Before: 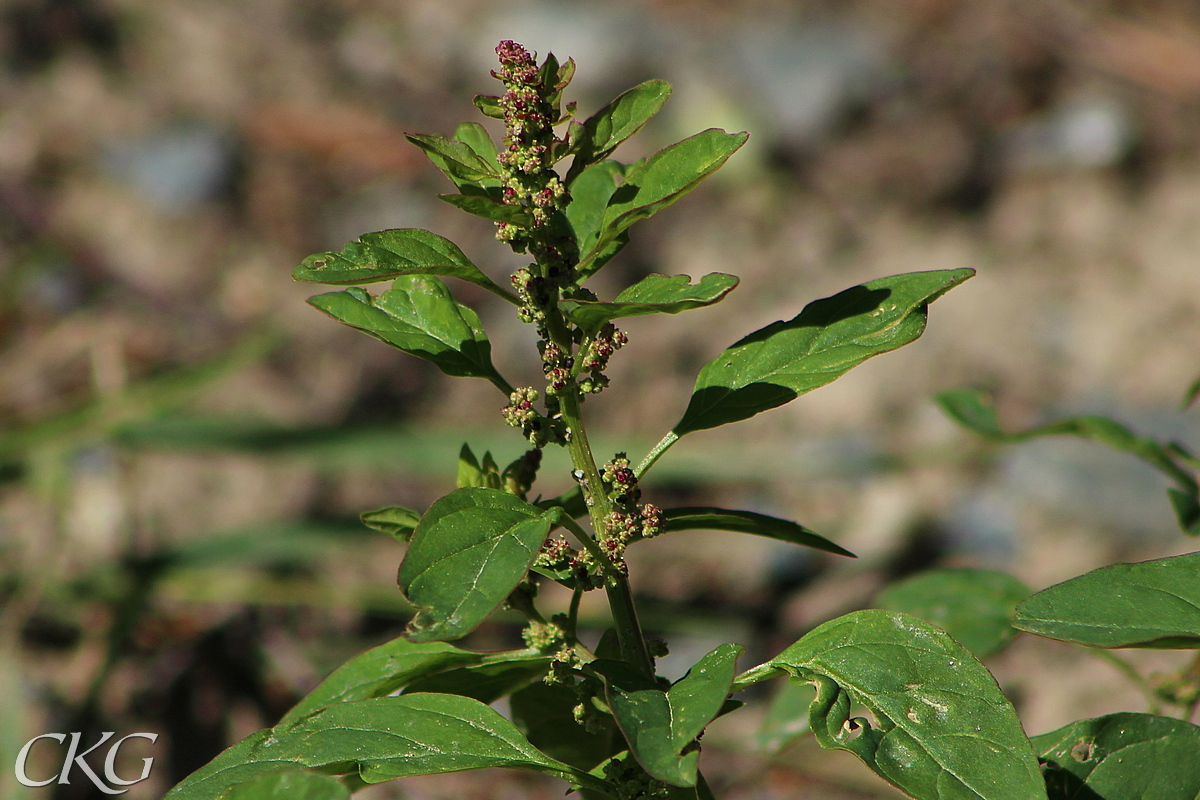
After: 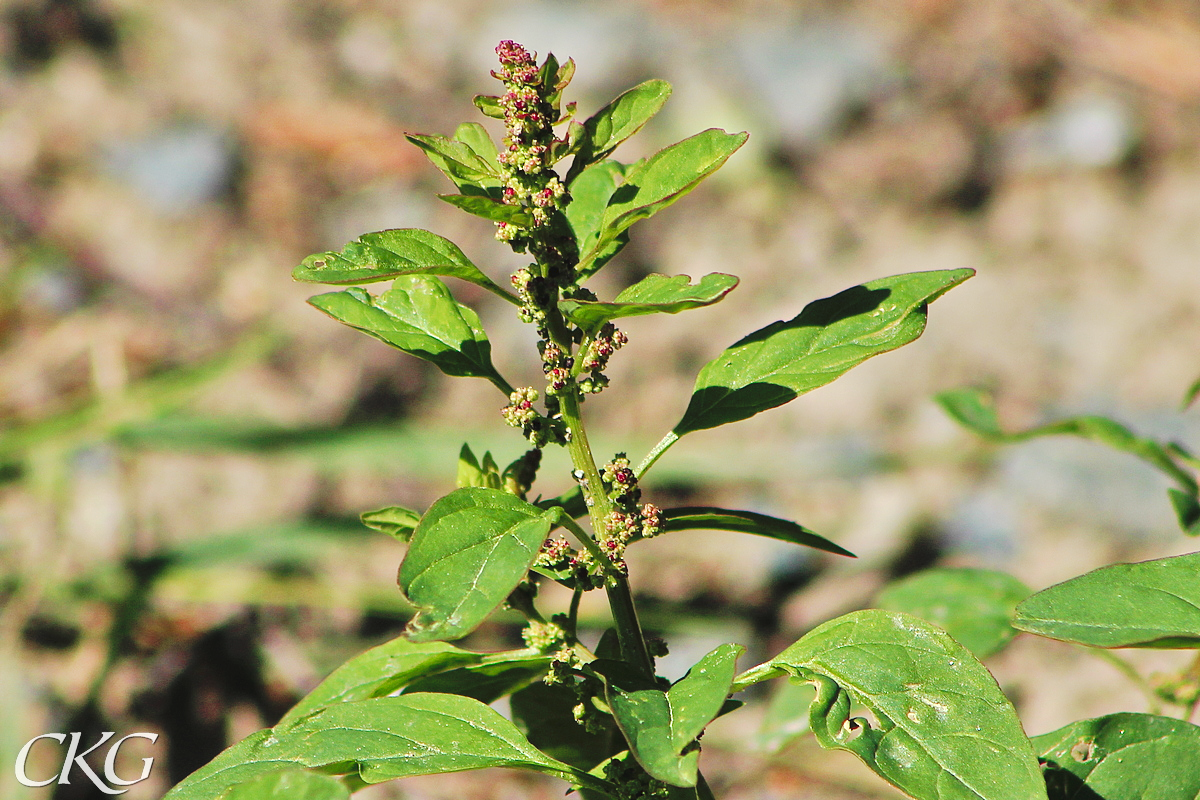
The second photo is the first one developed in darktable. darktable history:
tone curve: curves: ch0 [(0, 0) (0.003, 0.049) (0.011, 0.052) (0.025, 0.061) (0.044, 0.08) (0.069, 0.101) (0.1, 0.119) (0.136, 0.139) (0.177, 0.172) (0.224, 0.222) (0.277, 0.292) (0.335, 0.367) (0.399, 0.444) (0.468, 0.538) (0.543, 0.623) (0.623, 0.713) (0.709, 0.784) (0.801, 0.844) (0.898, 0.916) (1, 1)], preserve colors none
tone equalizer: -7 EV 0.15 EV, -6 EV 0.6 EV, -5 EV 1.15 EV, -4 EV 1.33 EV, -3 EV 1.15 EV, -2 EV 0.6 EV, -1 EV 0.15 EV, mask exposure compensation -0.5 EV
